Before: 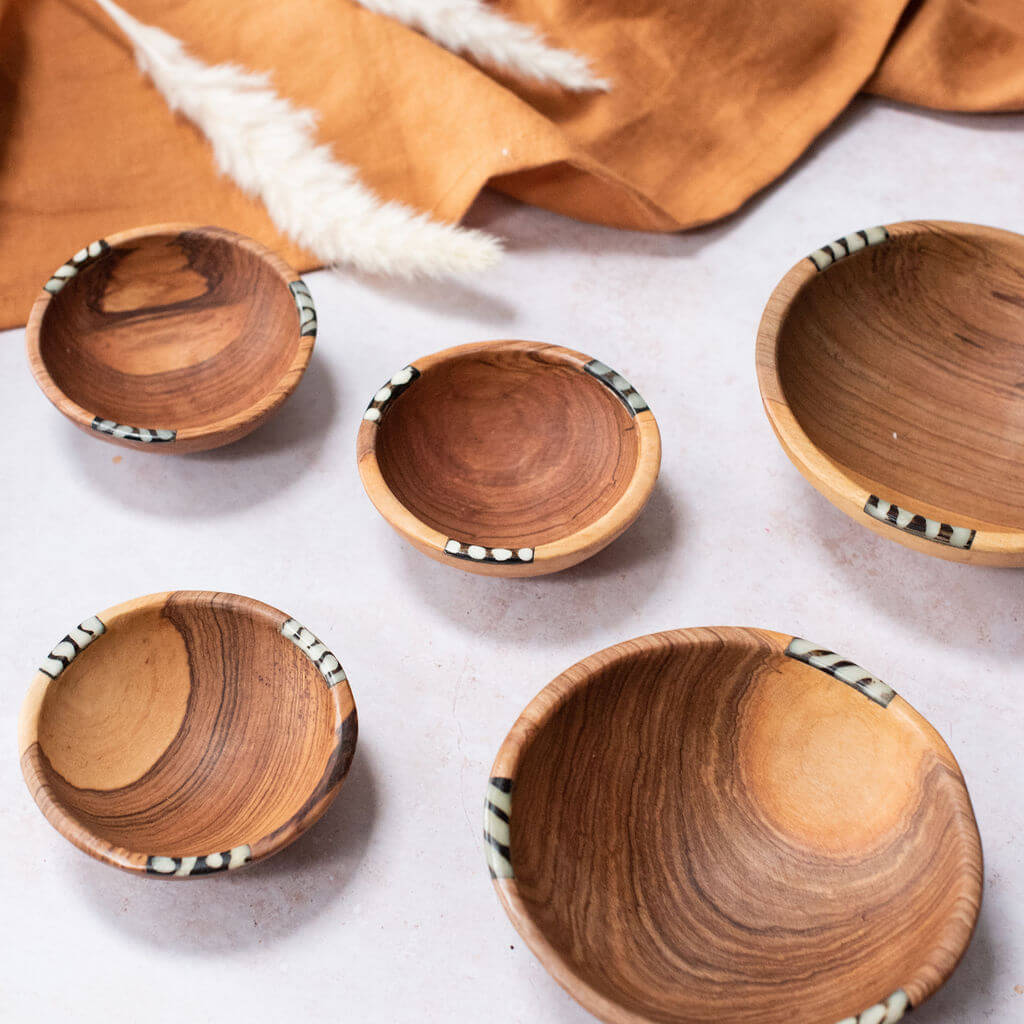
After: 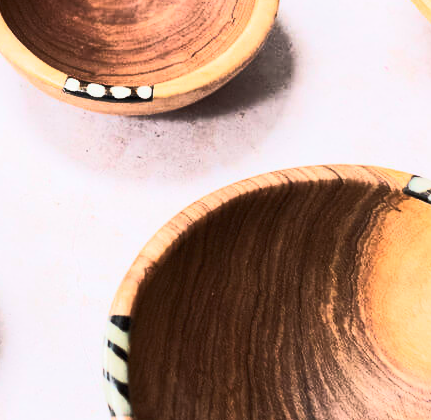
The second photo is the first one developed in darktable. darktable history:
tone curve: curves: ch0 [(0, 0) (0.427, 0.375) (0.616, 0.801) (1, 1)], color space Lab, linked channels, preserve colors none
crop: left 37.221%, top 45.169%, right 20.63%, bottom 13.777%
